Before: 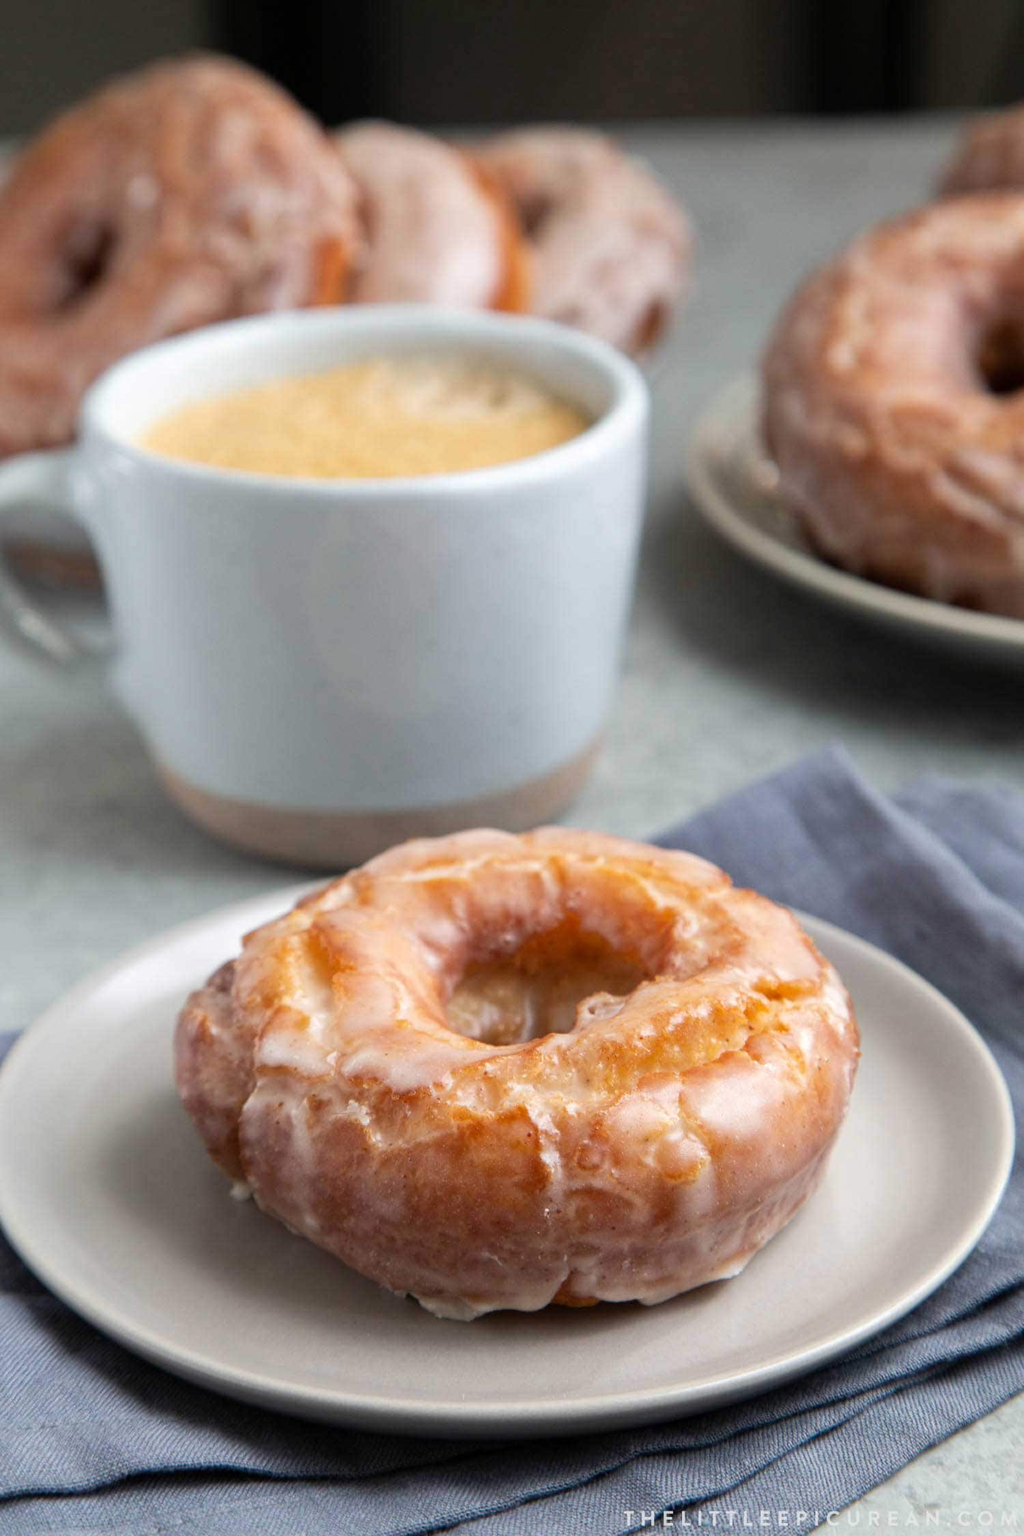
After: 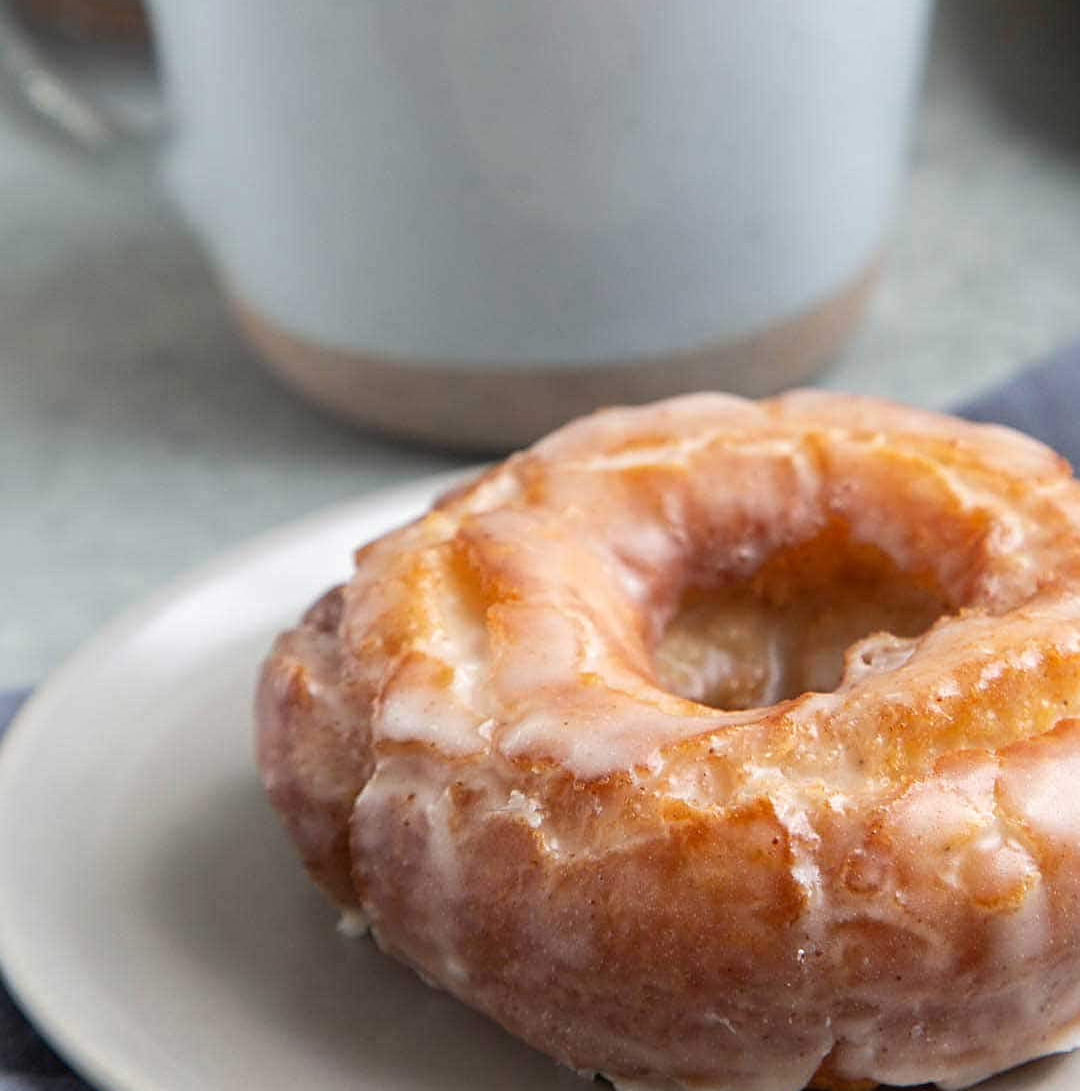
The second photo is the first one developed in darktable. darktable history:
sharpen: on, module defaults
crop: top 36.498%, right 27.964%, bottom 14.995%
tone equalizer: on, module defaults
